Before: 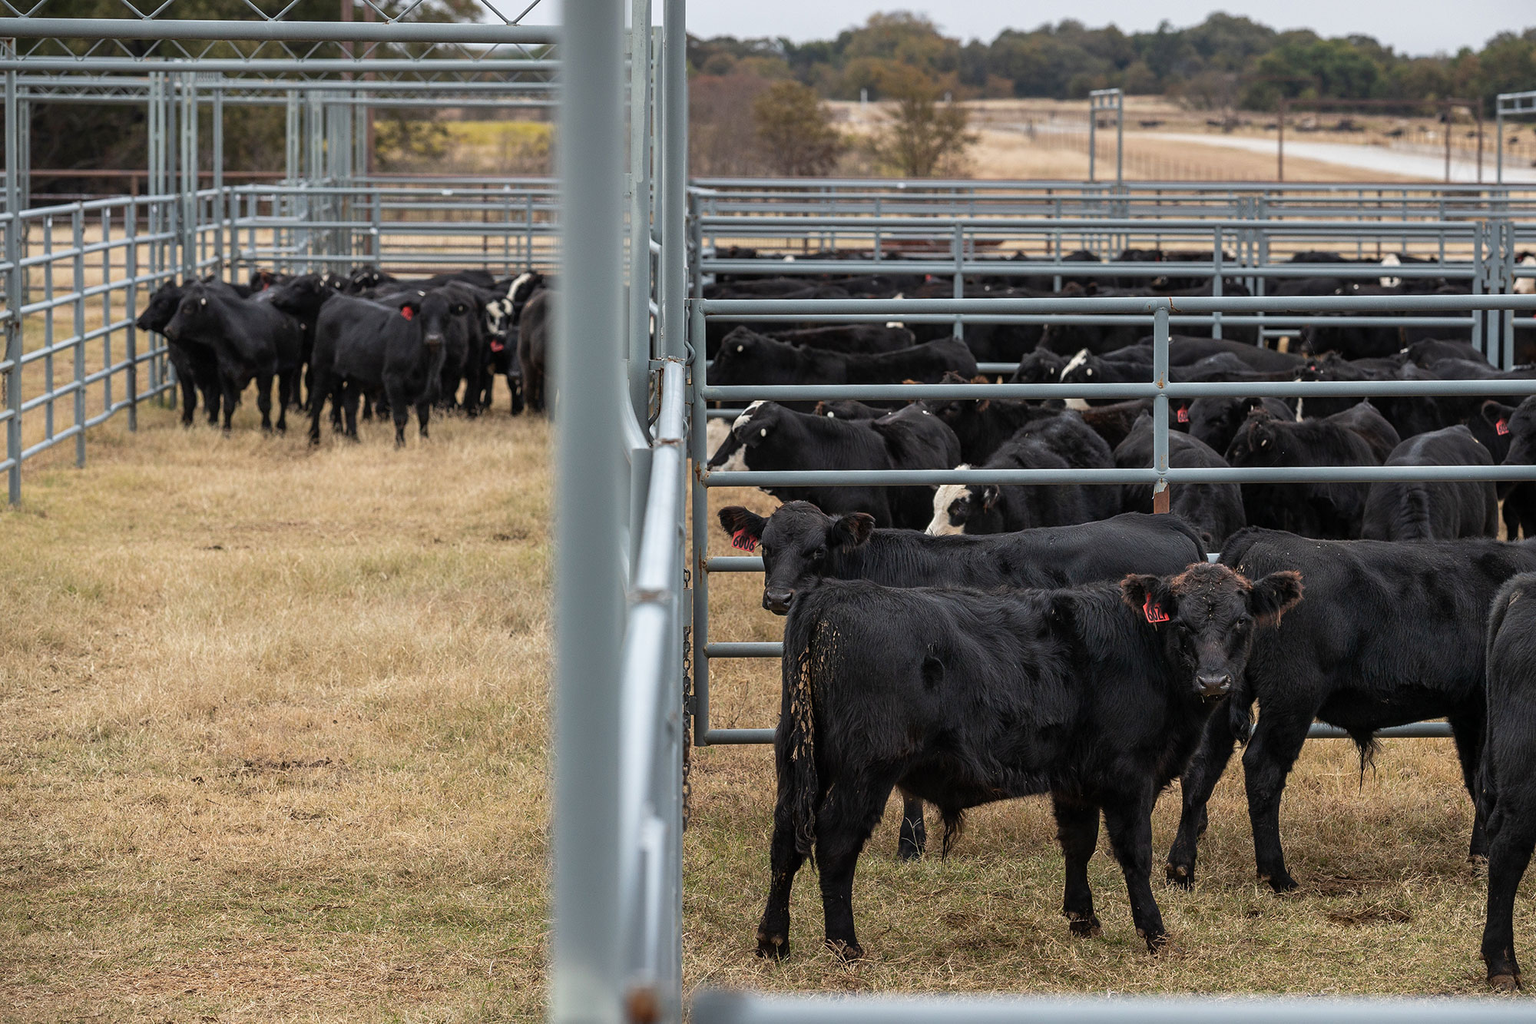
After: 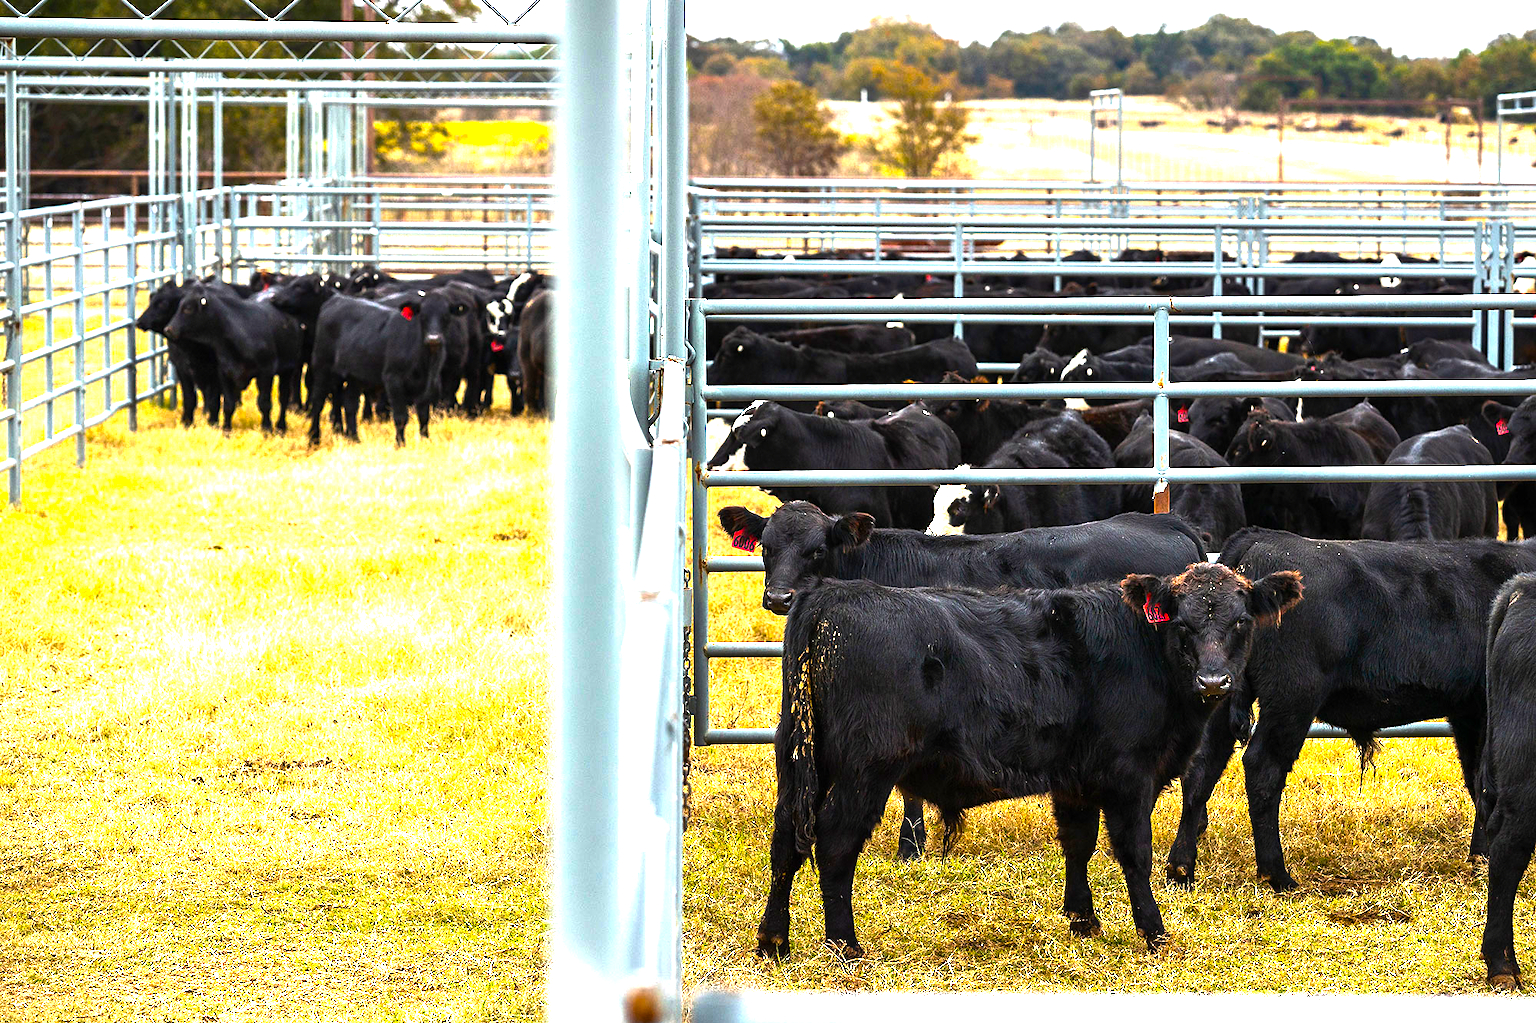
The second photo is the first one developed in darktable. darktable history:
color balance rgb: shadows lift › chroma 0.752%, shadows lift › hue 110.29°, highlights gain › luminance 6.113%, highlights gain › chroma 1.312%, highlights gain › hue 87.81°, linear chroma grading › shadows 31.6%, linear chroma grading › global chroma -2.242%, linear chroma grading › mid-tones 4.421%, perceptual saturation grading › global saturation 25.082%, perceptual brilliance grading › global brilliance 30.41%, perceptual brilliance grading › highlights 50.044%, perceptual brilliance grading › mid-tones 49.011%, perceptual brilliance grading › shadows -22.744%, global vibrance 39.932%
